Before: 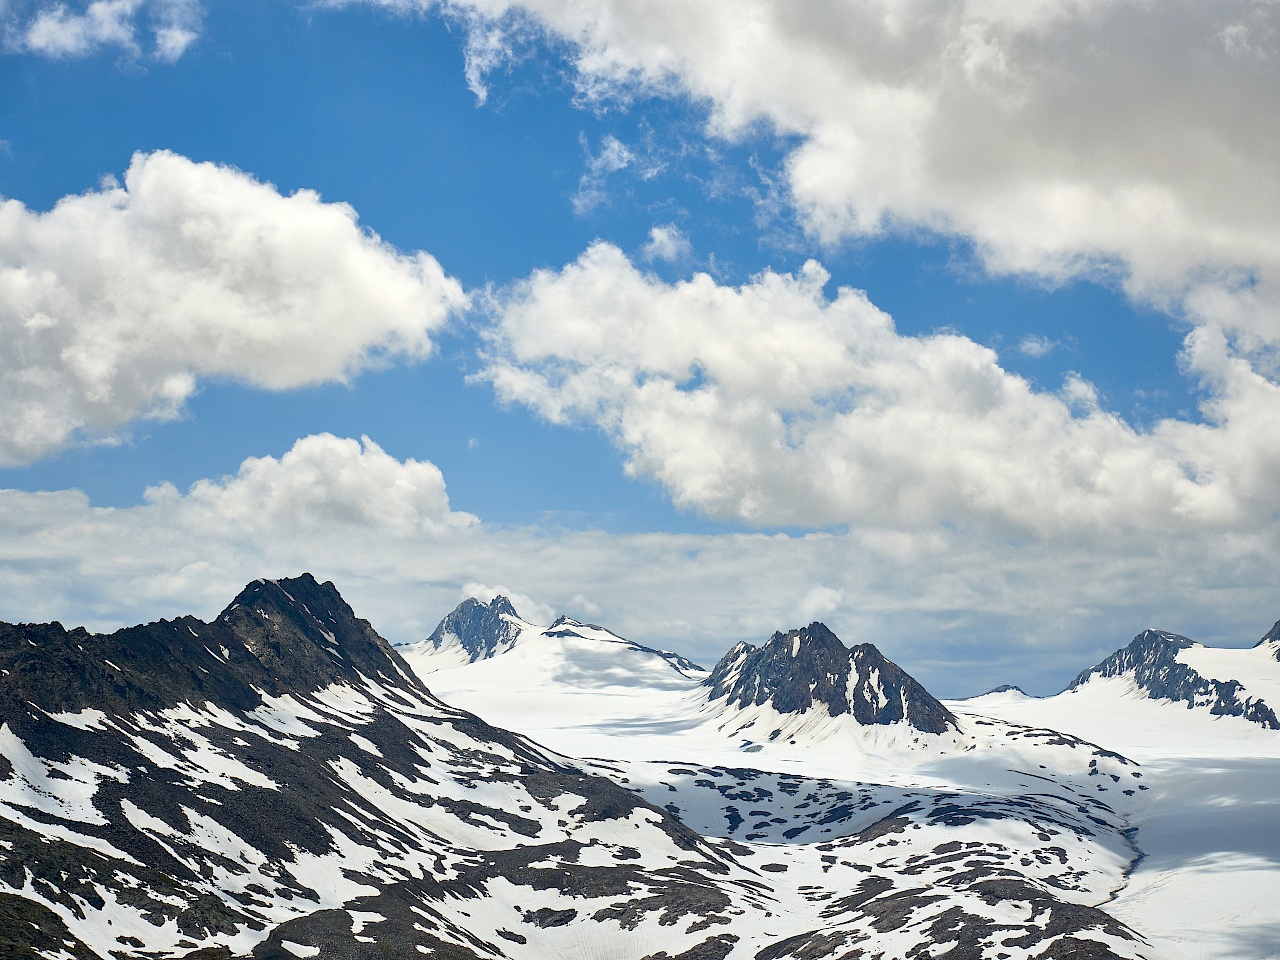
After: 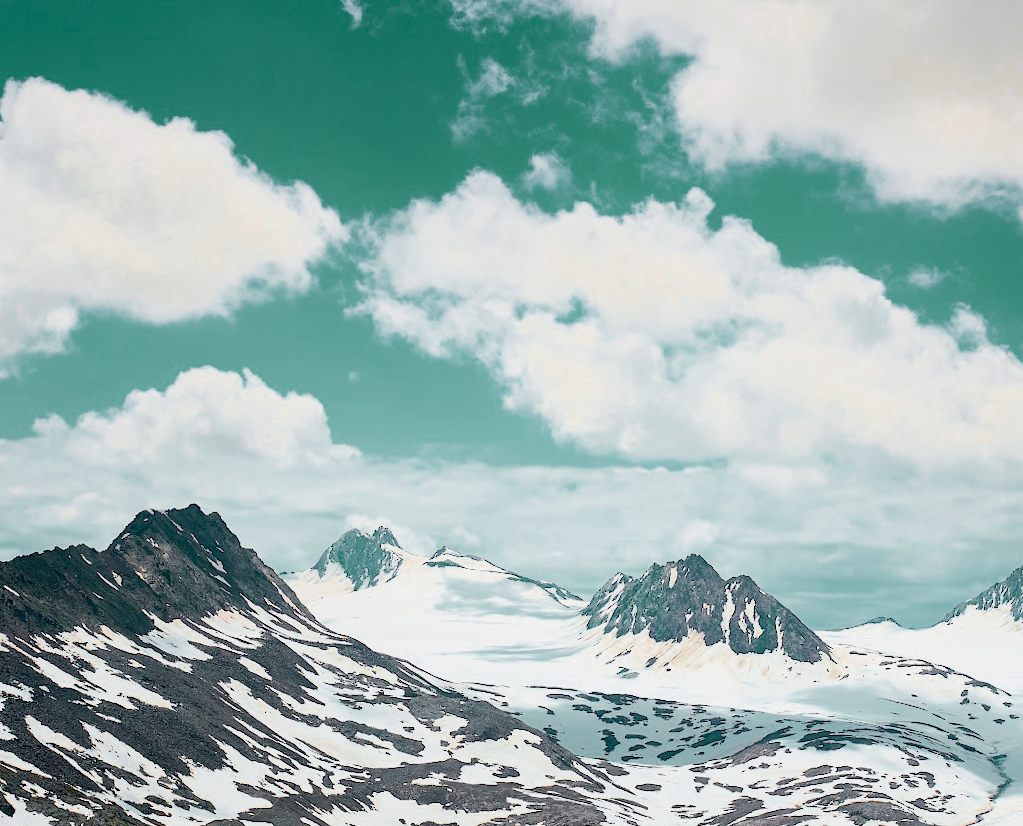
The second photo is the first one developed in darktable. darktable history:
crop: left 6.446%, top 8.188%, right 9.538%, bottom 3.548%
shadows and highlights: shadows -24.28, highlights 49.77, soften with gaussian
exposure: exposure 0.999 EV, compensate highlight preservation false
color zones: curves: ch0 [(0.826, 0.353)]; ch1 [(0.242, 0.647) (0.889, 0.342)]; ch2 [(0.246, 0.089) (0.969, 0.068)]
tone curve: curves: ch0 [(0, 0) (0.15, 0.17) (0.452, 0.437) (0.611, 0.588) (0.751, 0.749) (1, 1)]; ch1 [(0, 0) (0.325, 0.327) (0.413, 0.442) (0.475, 0.467) (0.512, 0.522) (0.541, 0.55) (0.617, 0.612) (0.695, 0.697) (1, 1)]; ch2 [(0, 0) (0.386, 0.397) (0.452, 0.459) (0.505, 0.498) (0.536, 0.546) (0.574, 0.571) (0.633, 0.653) (1, 1)], color space Lab, independent channels, preserve colors none
filmic rgb: black relative exposure -7.65 EV, white relative exposure 4.56 EV, hardness 3.61, color science v6 (2022)
rotate and perspective: rotation 0.074°, lens shift (vertical) 0.096, lens shift (horizontal) -0.041, crop left 0.043, crop right 0.952, crop top 0.024, crop bottom 0.979
graduated density: on, module defaults
